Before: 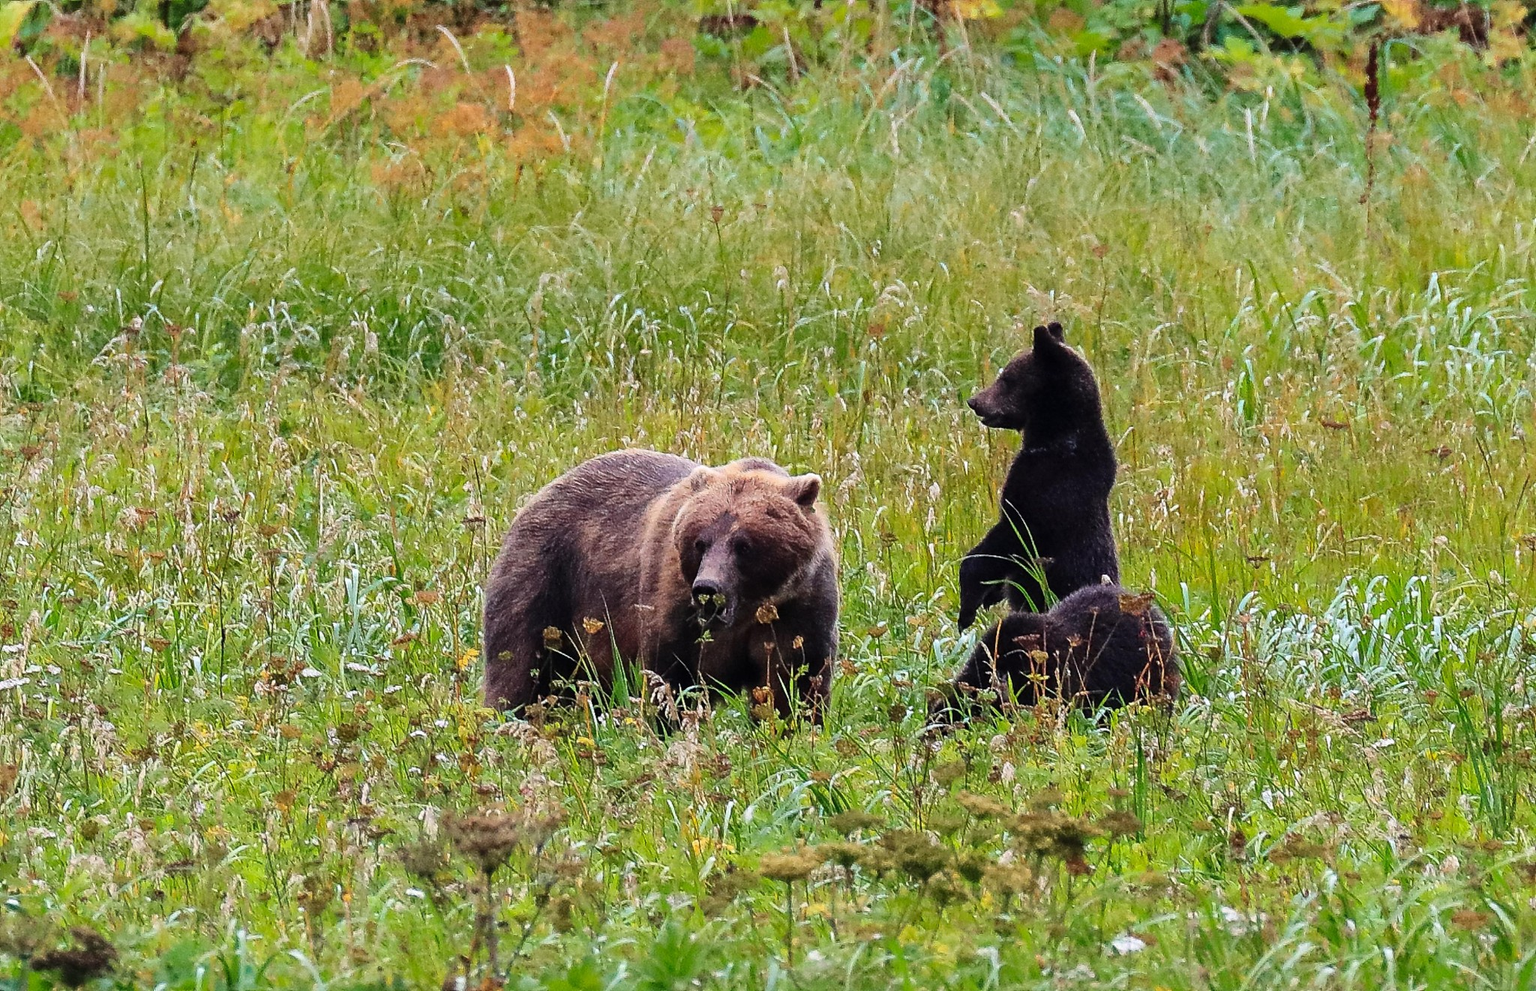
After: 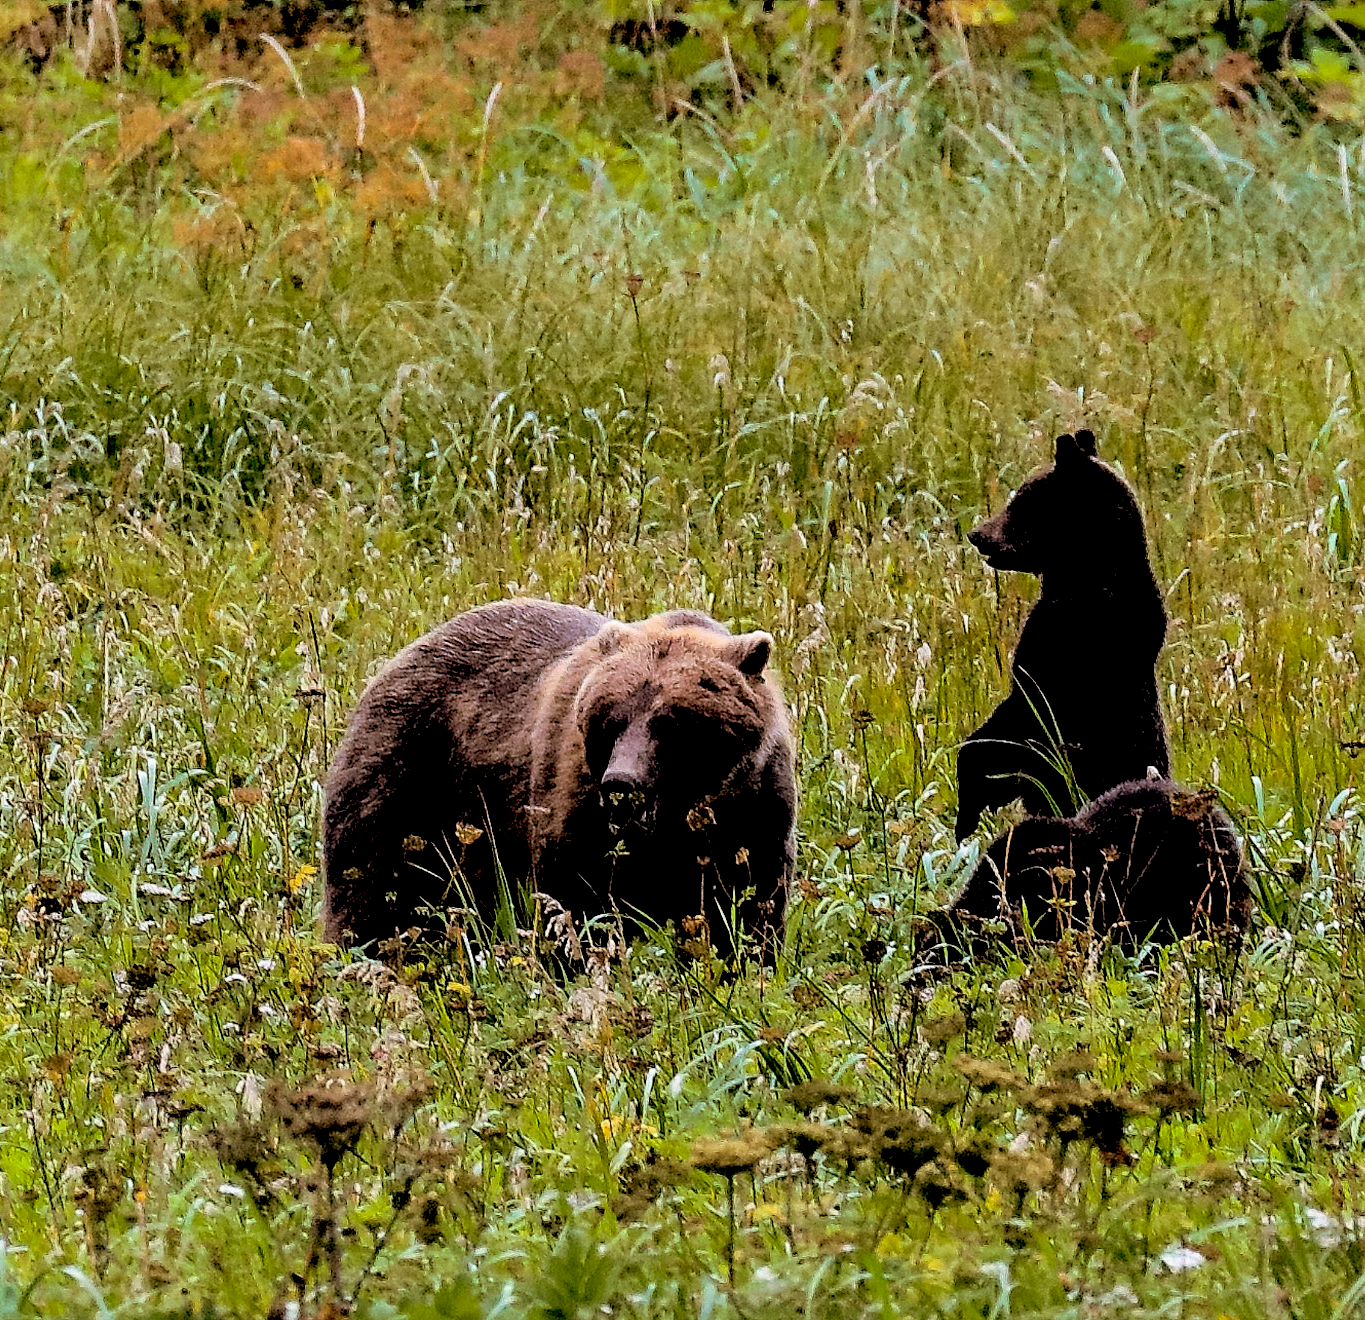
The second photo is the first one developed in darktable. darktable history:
crop and rotate: left 15.754%, right 17.579%
exposure: black level correction 0.056, compensate highlight preservation false
split-toning: shadows › hue 32.4°, shadows › saturation 0.51, highlights › hue 180°, highlights › saturation 0, balance -60.17, compress 55.19%
